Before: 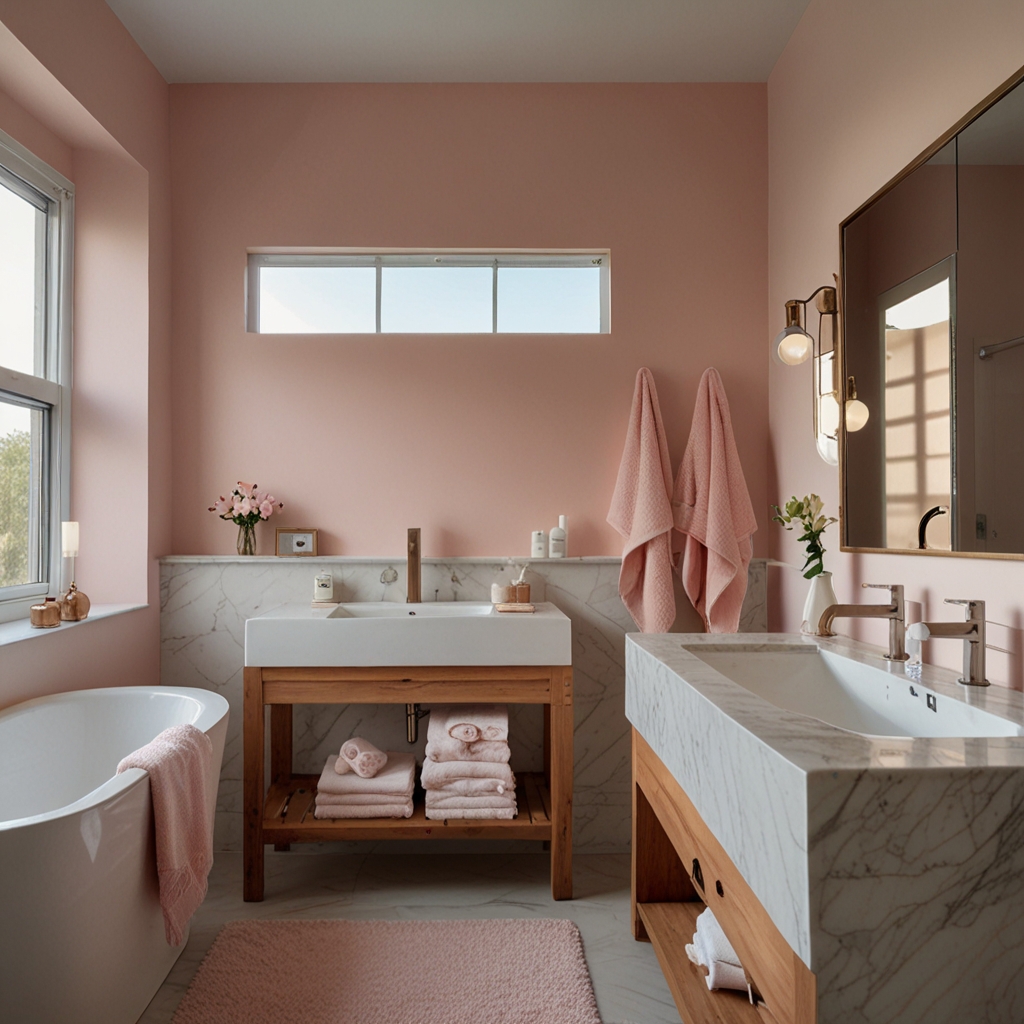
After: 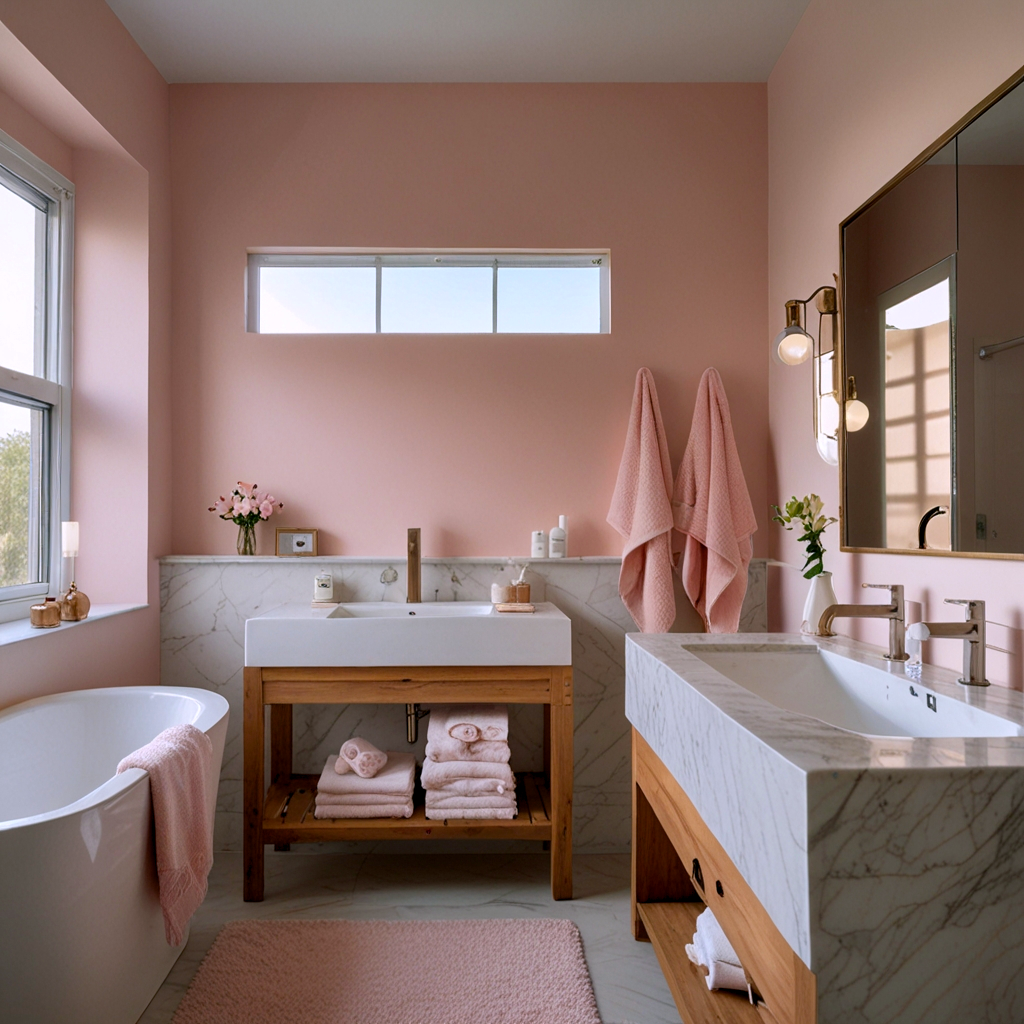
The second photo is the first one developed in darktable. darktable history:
exposure: exposure 0.131 EV, compensate highlight preservation false
color balance rgb: shadows lift › chroma 2%, shadows lift › hue 217.2°, power › chroma 0.25%, power › hue 60°, highlights gain › chroma 1.5%, highlights gain › hue 309.6°, global offset › luminance -0.25%, perceptual saturation grading › global saturation 15%, global vibrance 15%
white balance: red 0.967, blue 1.049
